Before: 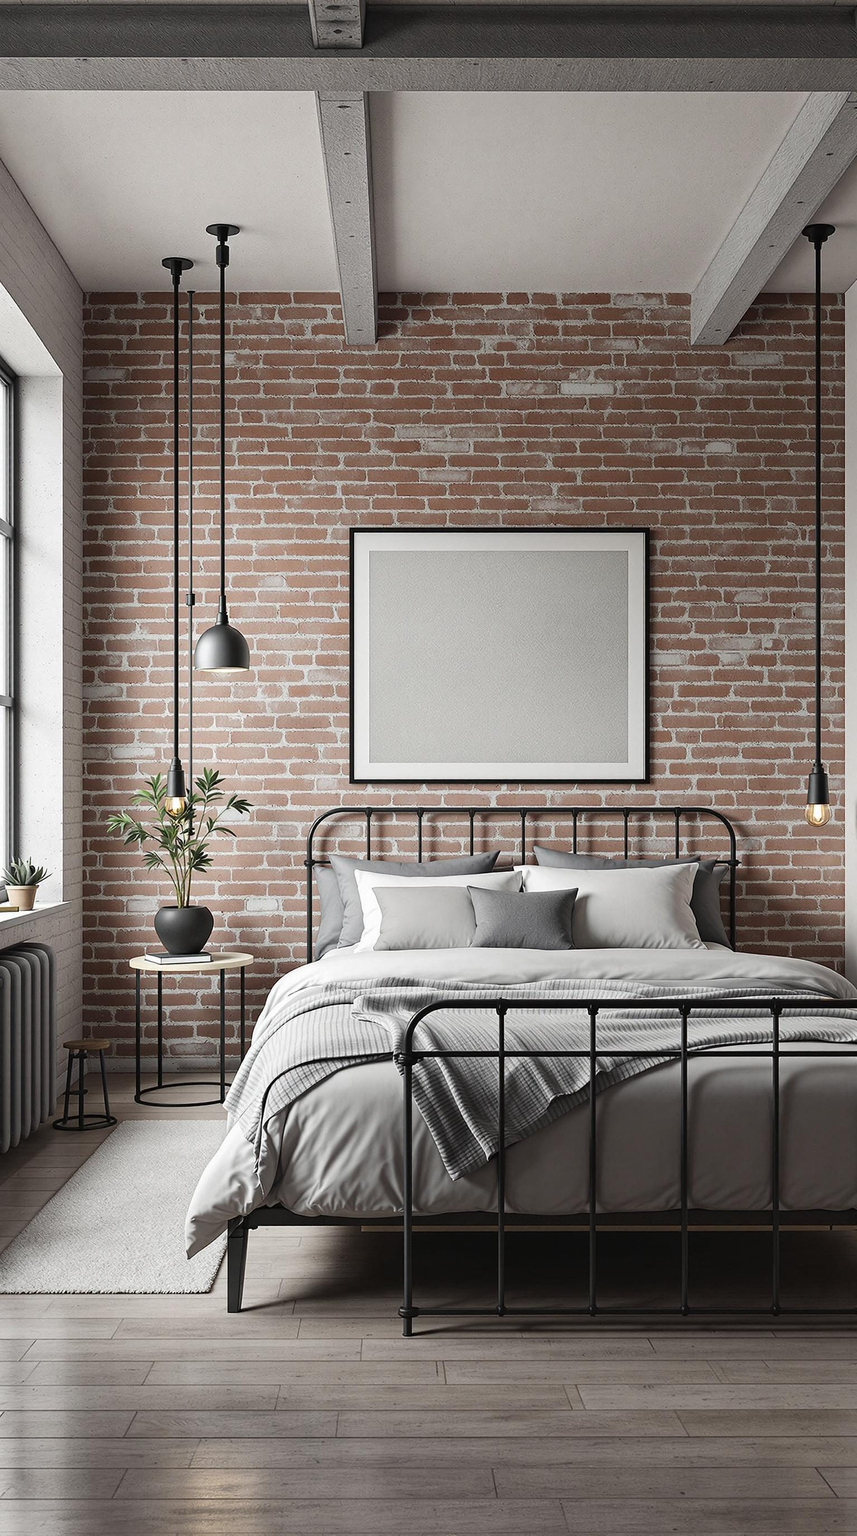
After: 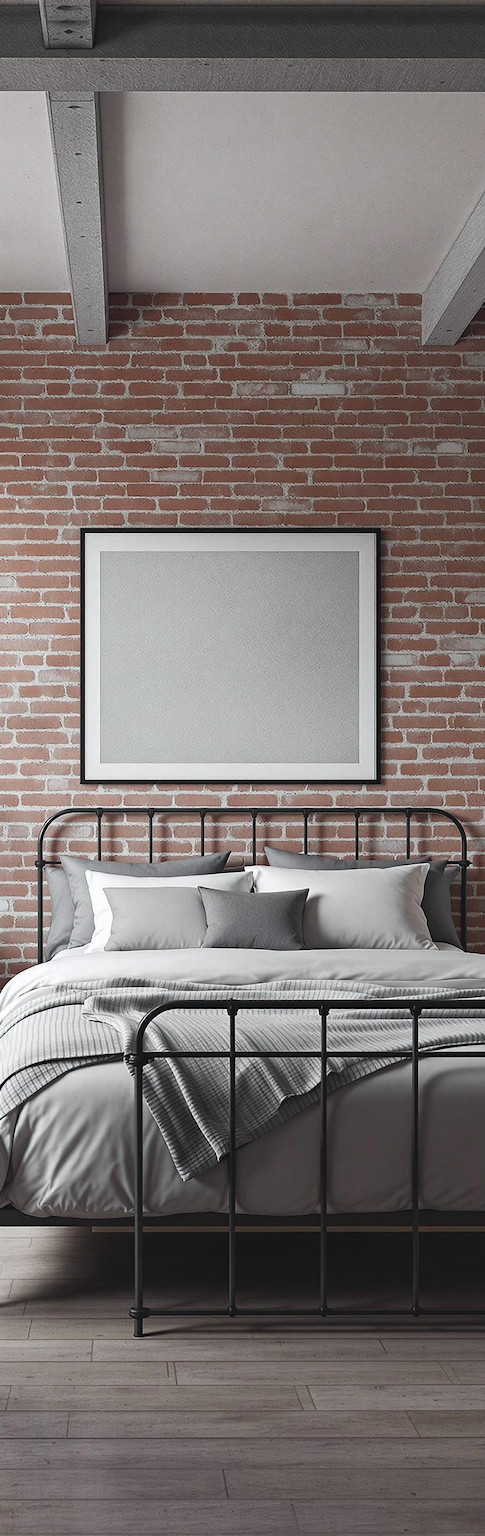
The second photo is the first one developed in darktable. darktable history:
tone curve: curves: ch0 [(0.001, 0.042) (0.128, 0.16) (0.452, 0.42) (0.603, 0.566) (0.754, 0.733) (1, 1)]; ch1 [(0, 0) (0.325, 0.327) (0.412, 0.441) (0.473, 0.466) (0.5, 0.499) (0.549, 0.558) (0.617, 0.625) (0.713, 0.7) (1, 1)]; ch2 [(0, 0) (0.386, 0.397) (0.445, 0.47) (0.505, 0.498) (0.529, 0.524) (0.574, 0.569) (0.652, 0.641) (1, 1)], color space Lab, independent channels, preserve colors none
crop: left 31.458%, top 0%, right 11.876%
